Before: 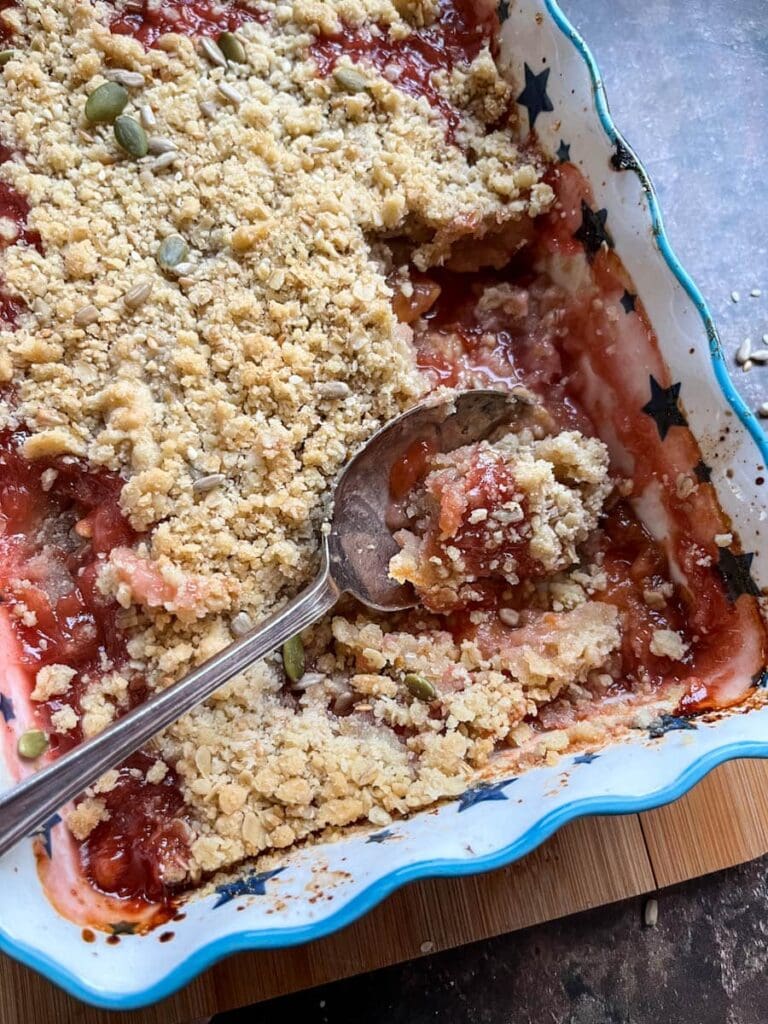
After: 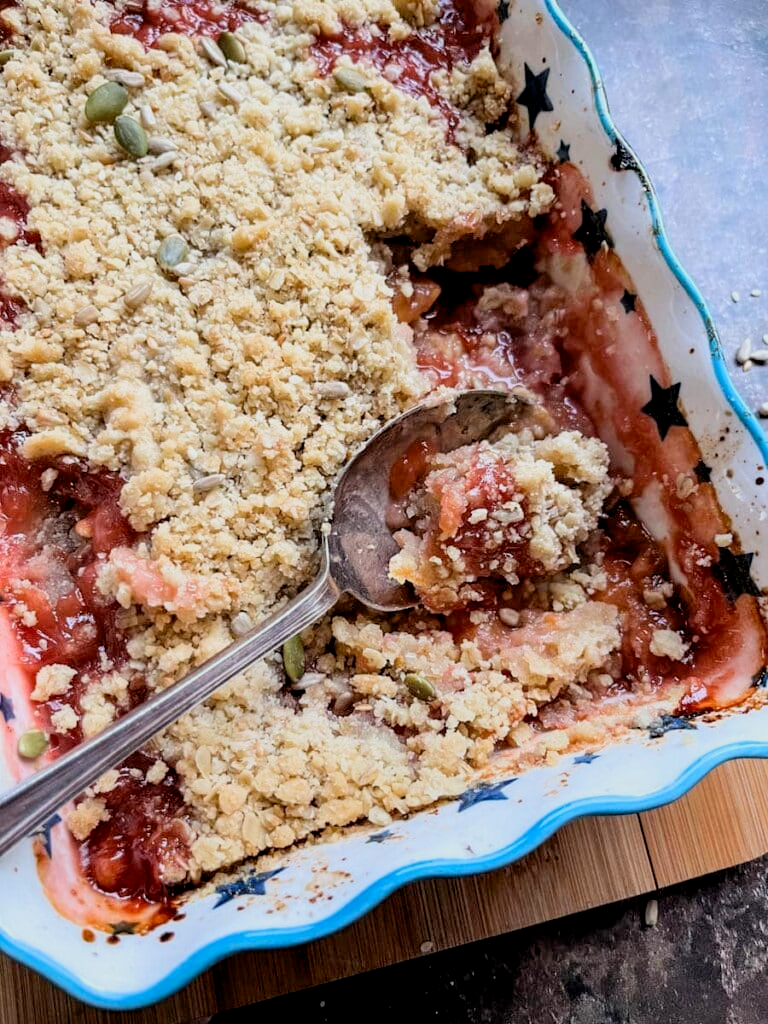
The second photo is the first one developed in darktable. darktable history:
filmic rgb: middle gray luminance 18.42%, black relative exposure -9 EV, white relative exposure 3.75 EV, threshold 6 EV, target black luminance 0%, hardness 4.85, latitude 67.35%, contrast 0.955, highlights saturation mix 20%, shadows ↔ highlights balance 21.36%, add noise in highlights 0, preserve chrominance luminance Y, color science v3 (2019), use custom middle-gray values true, iterations of high-quality reconstruction 0, contrast in highlights soft, enable highlight reconstruction true
exposure: black level correction 0.005, exposure 0.417 EV, compensate highlight preservation false
